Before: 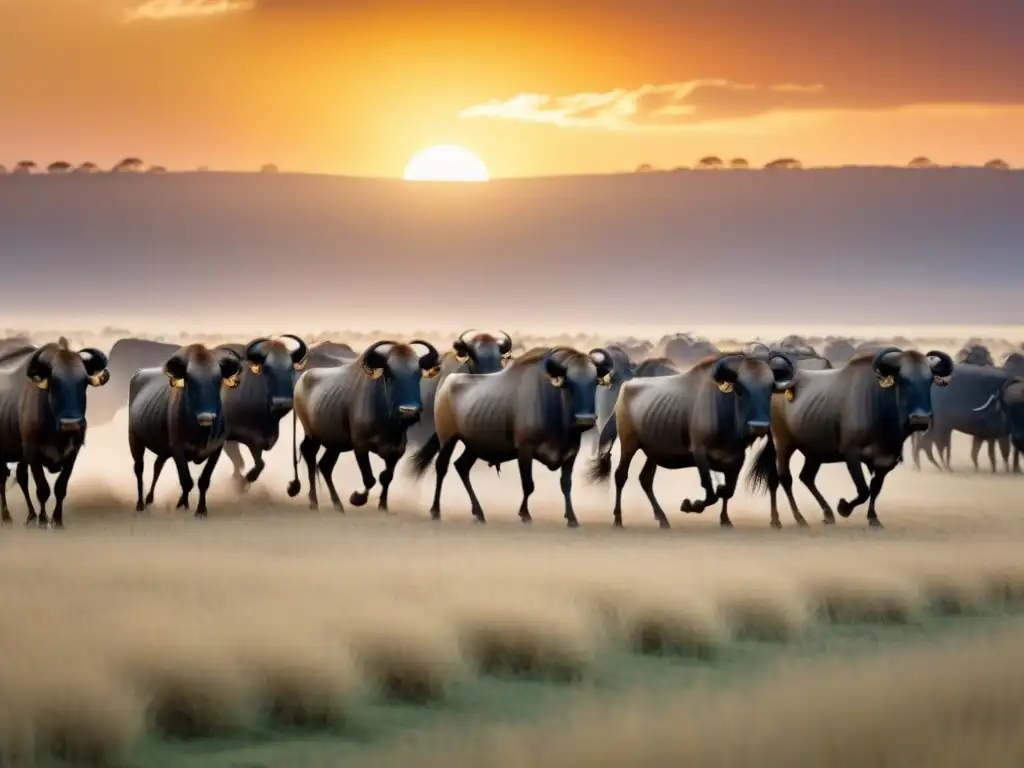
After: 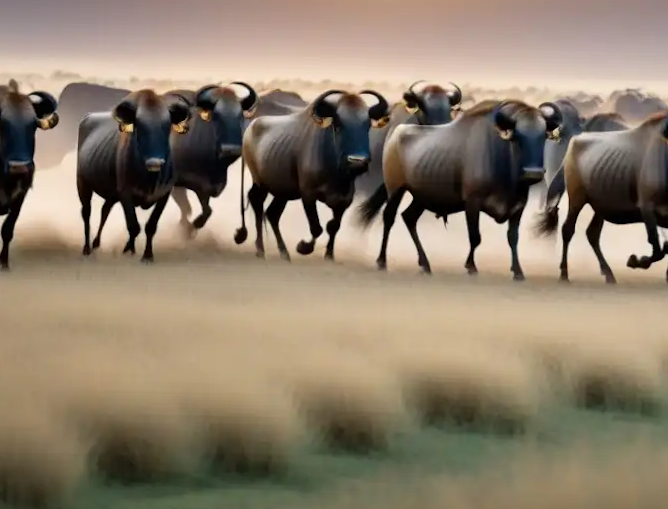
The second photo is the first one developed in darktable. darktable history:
crop and rotate: angle -1.21°, left 3.776%, top 31.83%, right 29.129%
